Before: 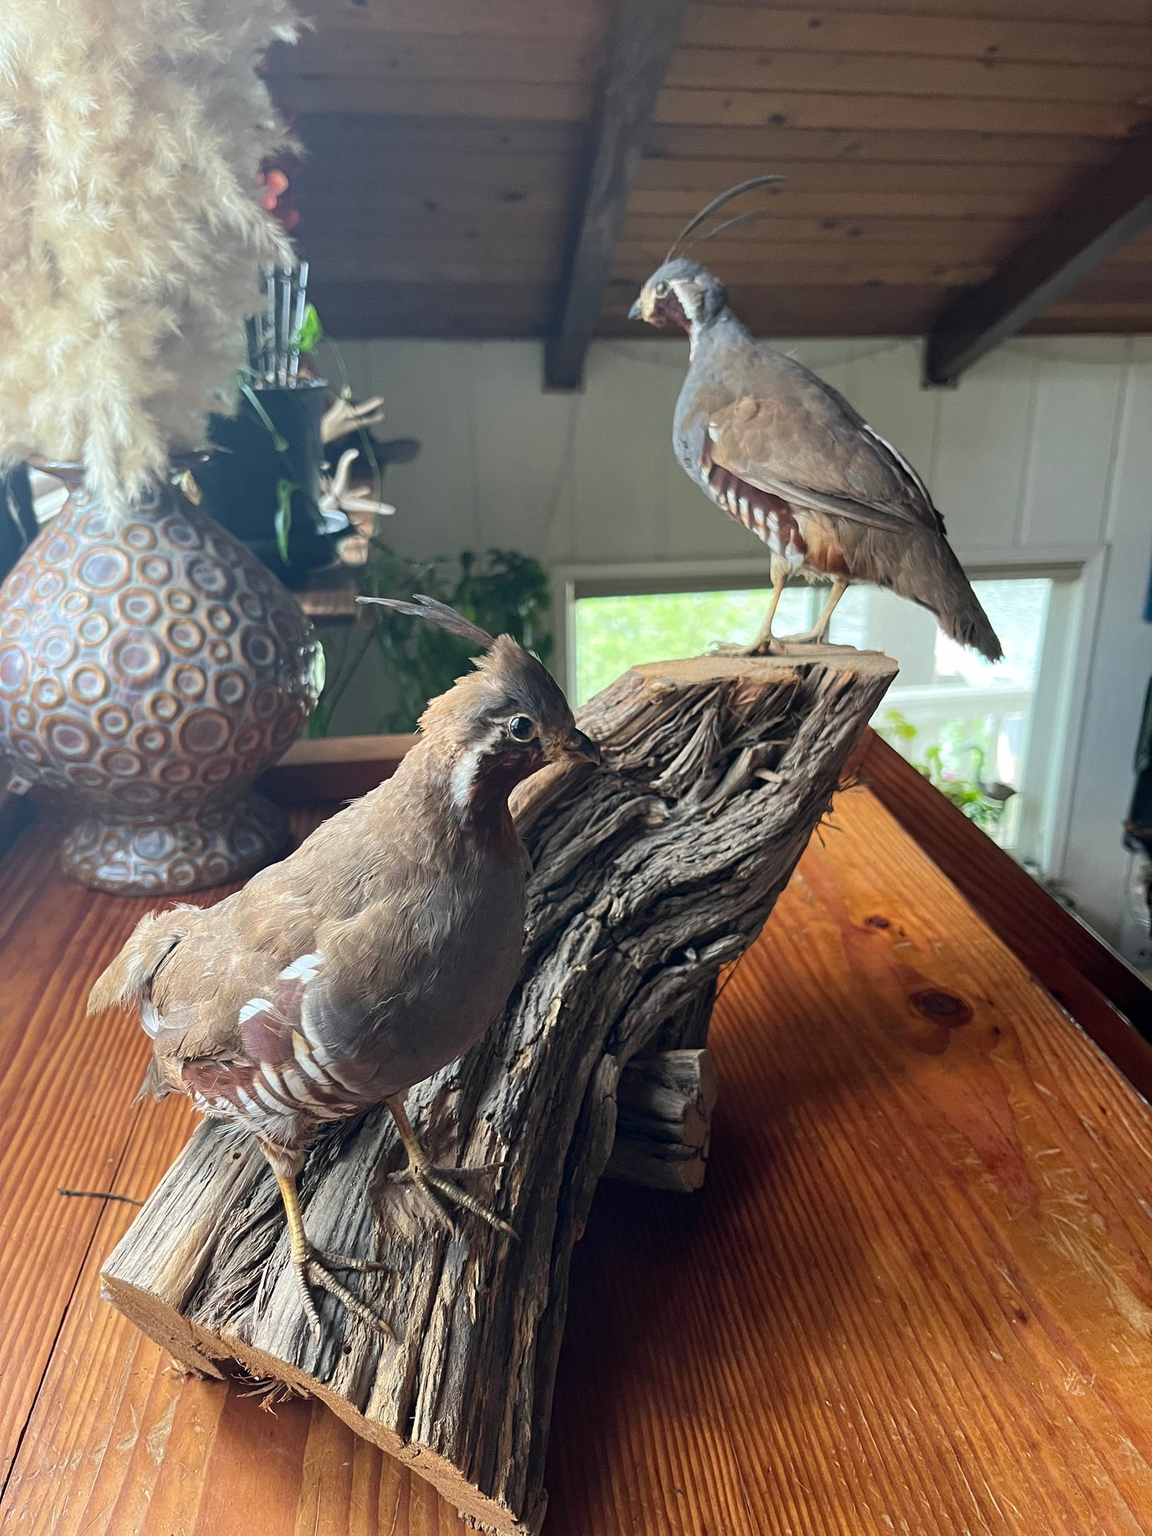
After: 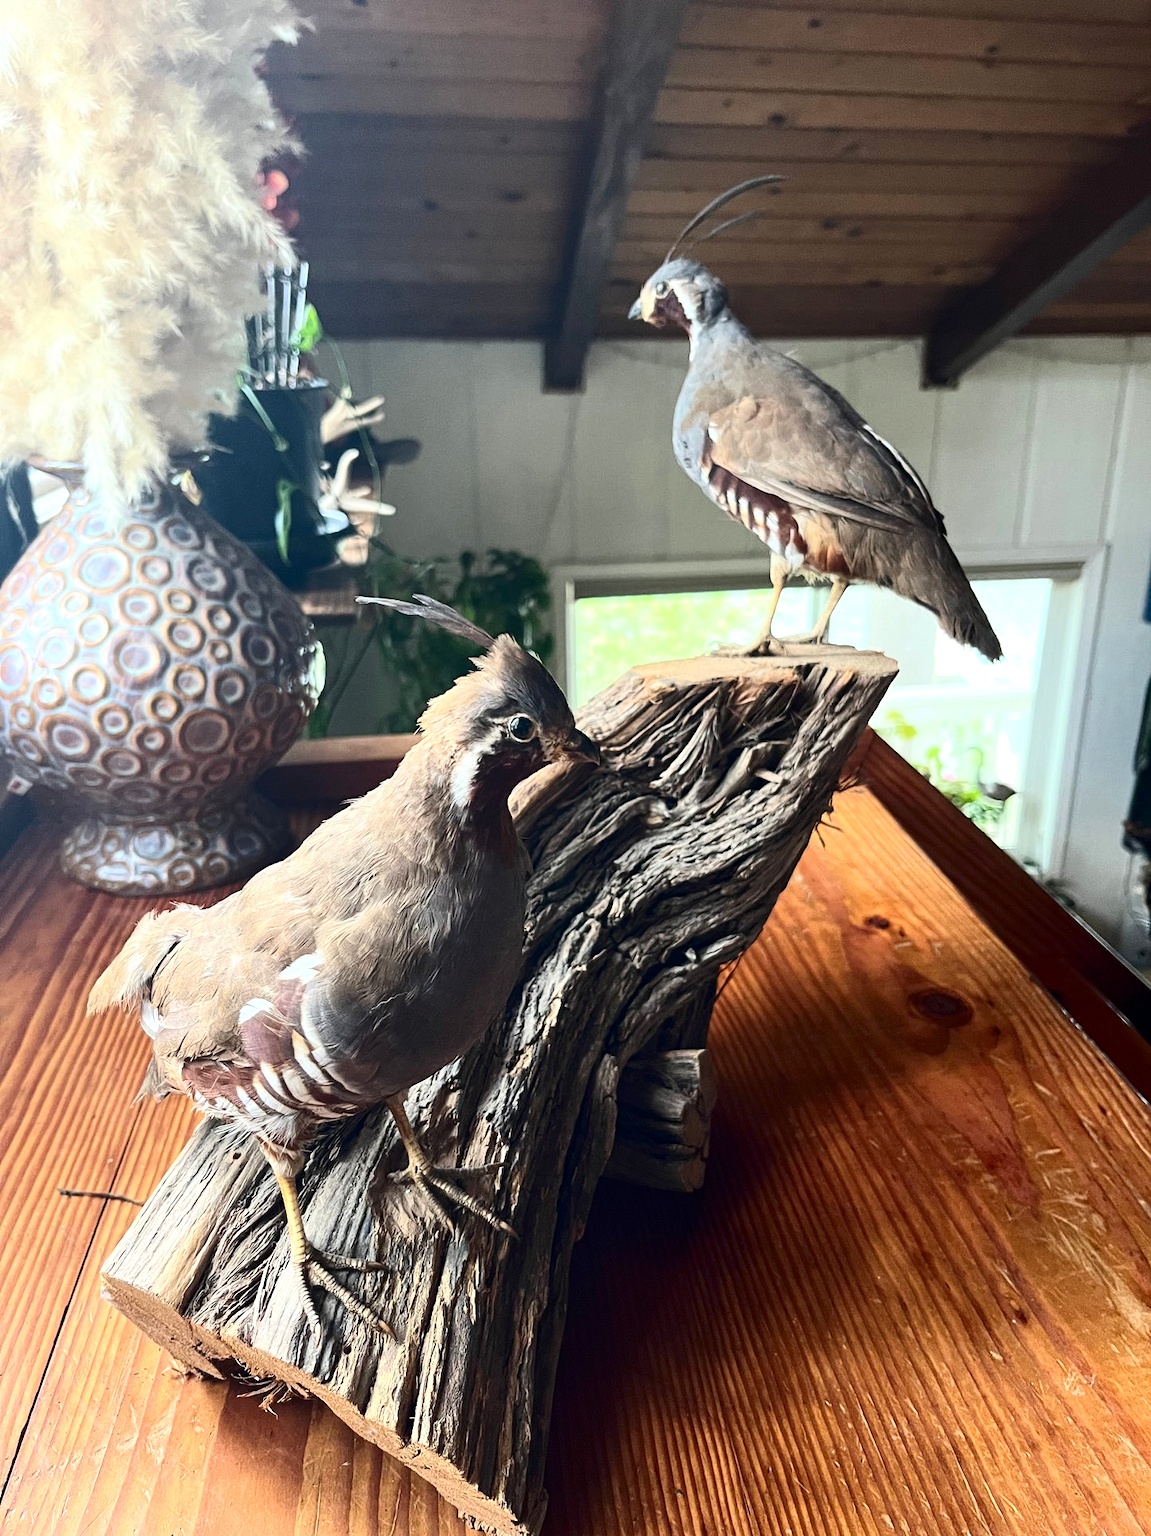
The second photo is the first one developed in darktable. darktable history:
exposure: exposure 0.375 EV, compensate highlight preservation false
contrast brightness saturation: contrast 0.28
